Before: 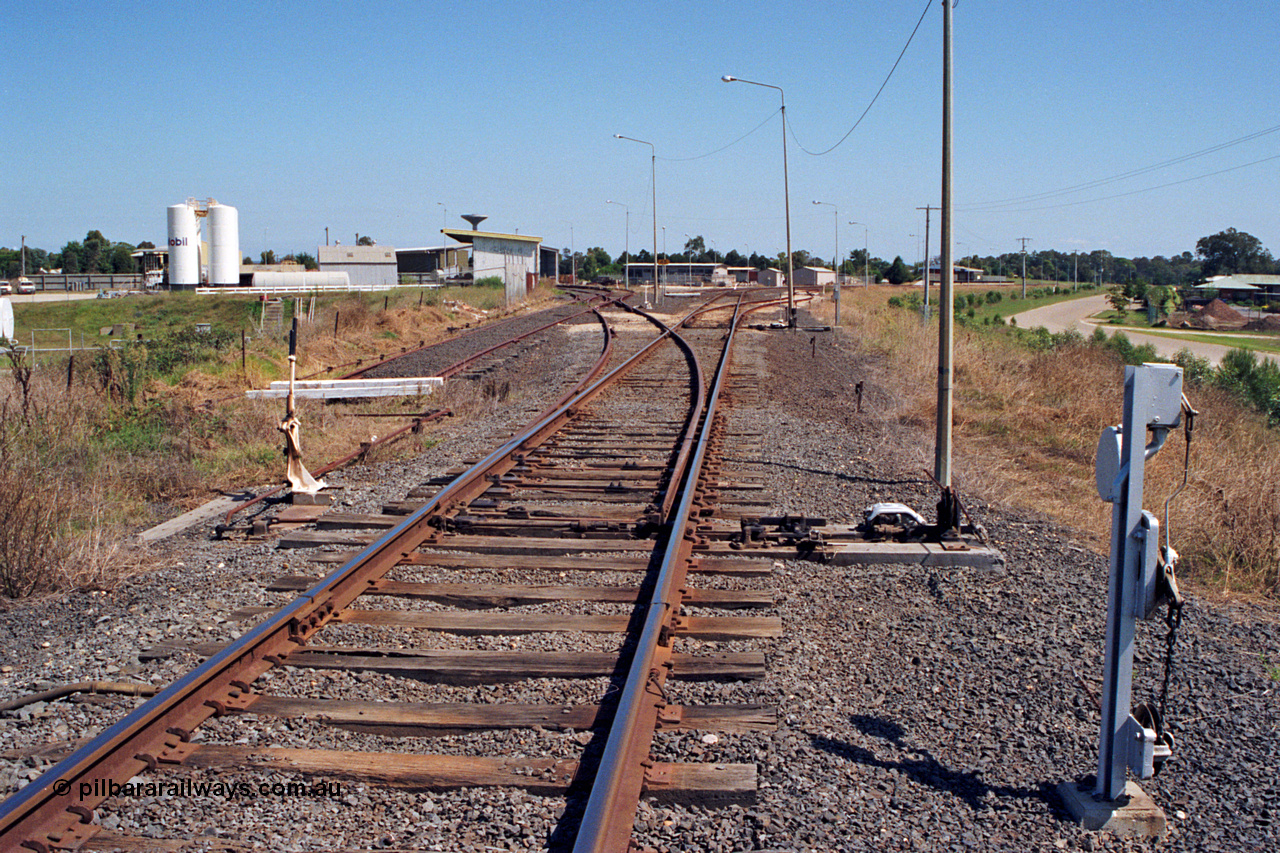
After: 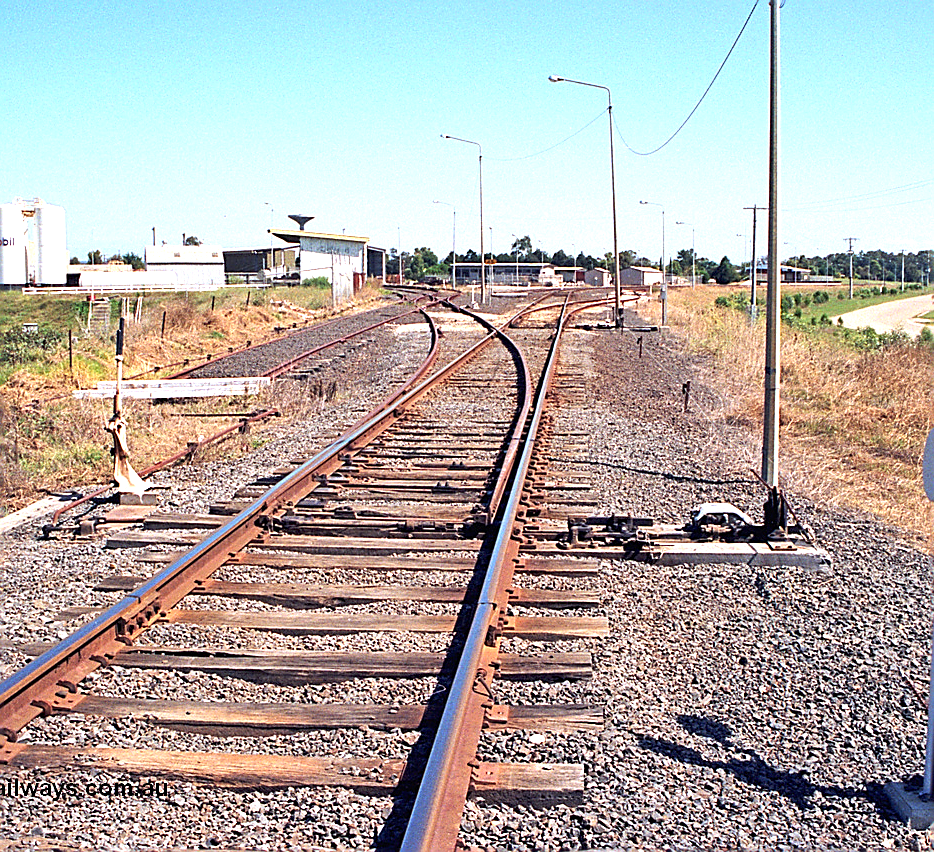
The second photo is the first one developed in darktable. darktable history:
sharpen: radius 1.414, amount 1.245, threshold 0.81
crop: left 13.548%, right 13.415%
exposure: black level correction 0, exposure 1.199 EV, compensate exposure bias true, compensate highlight preservation false
